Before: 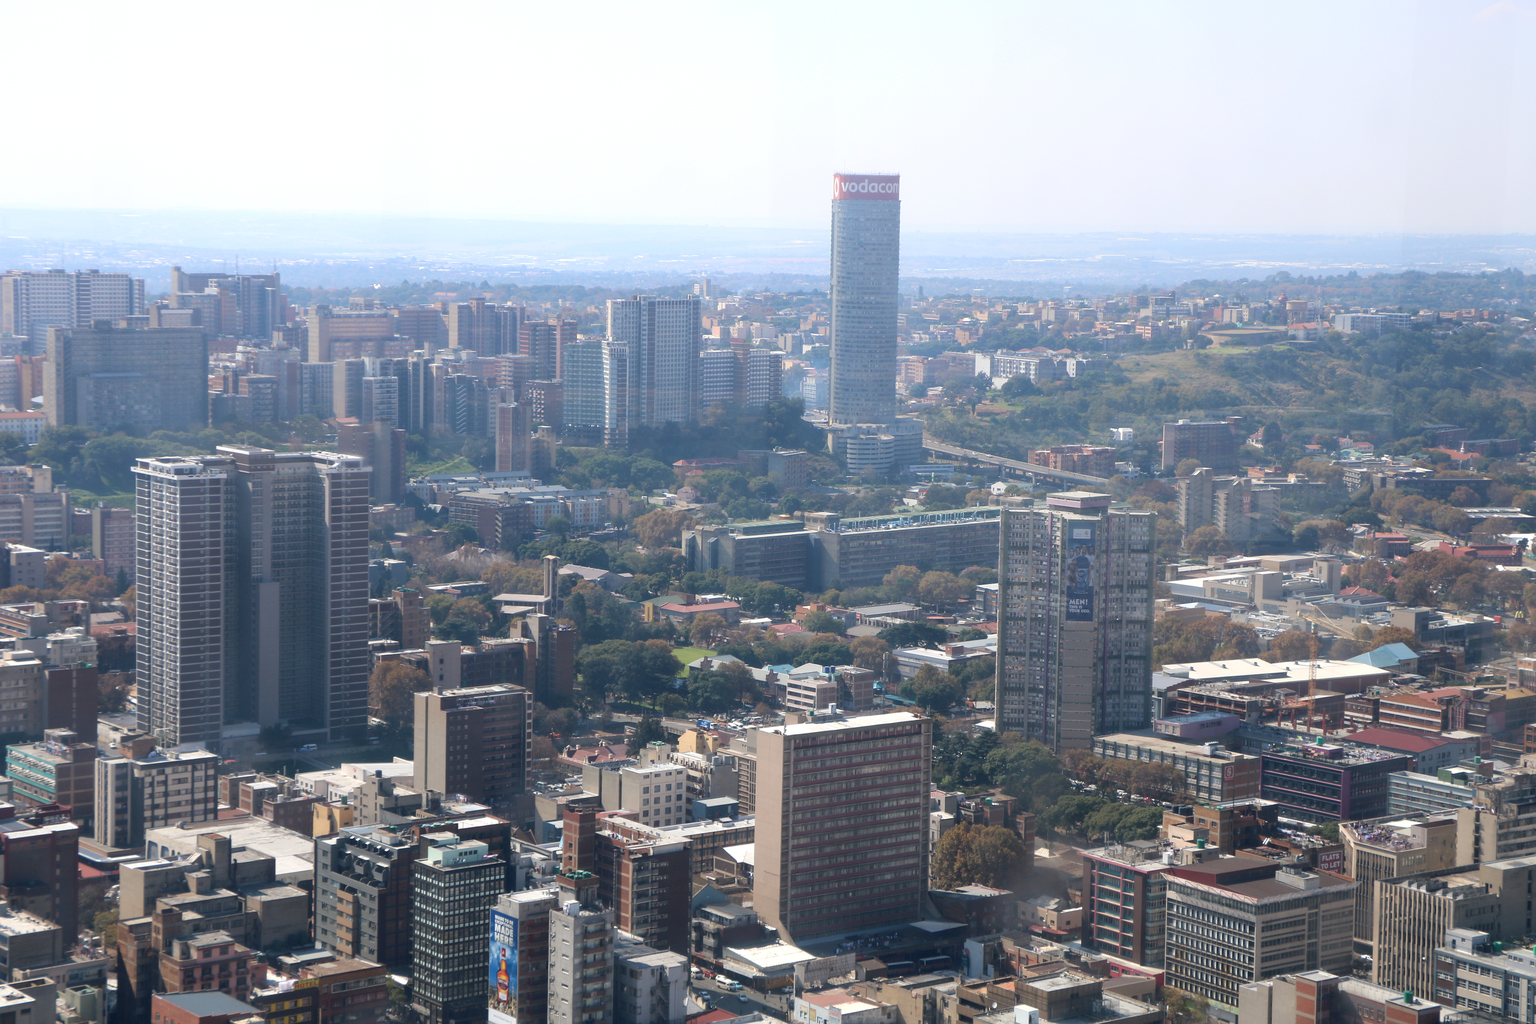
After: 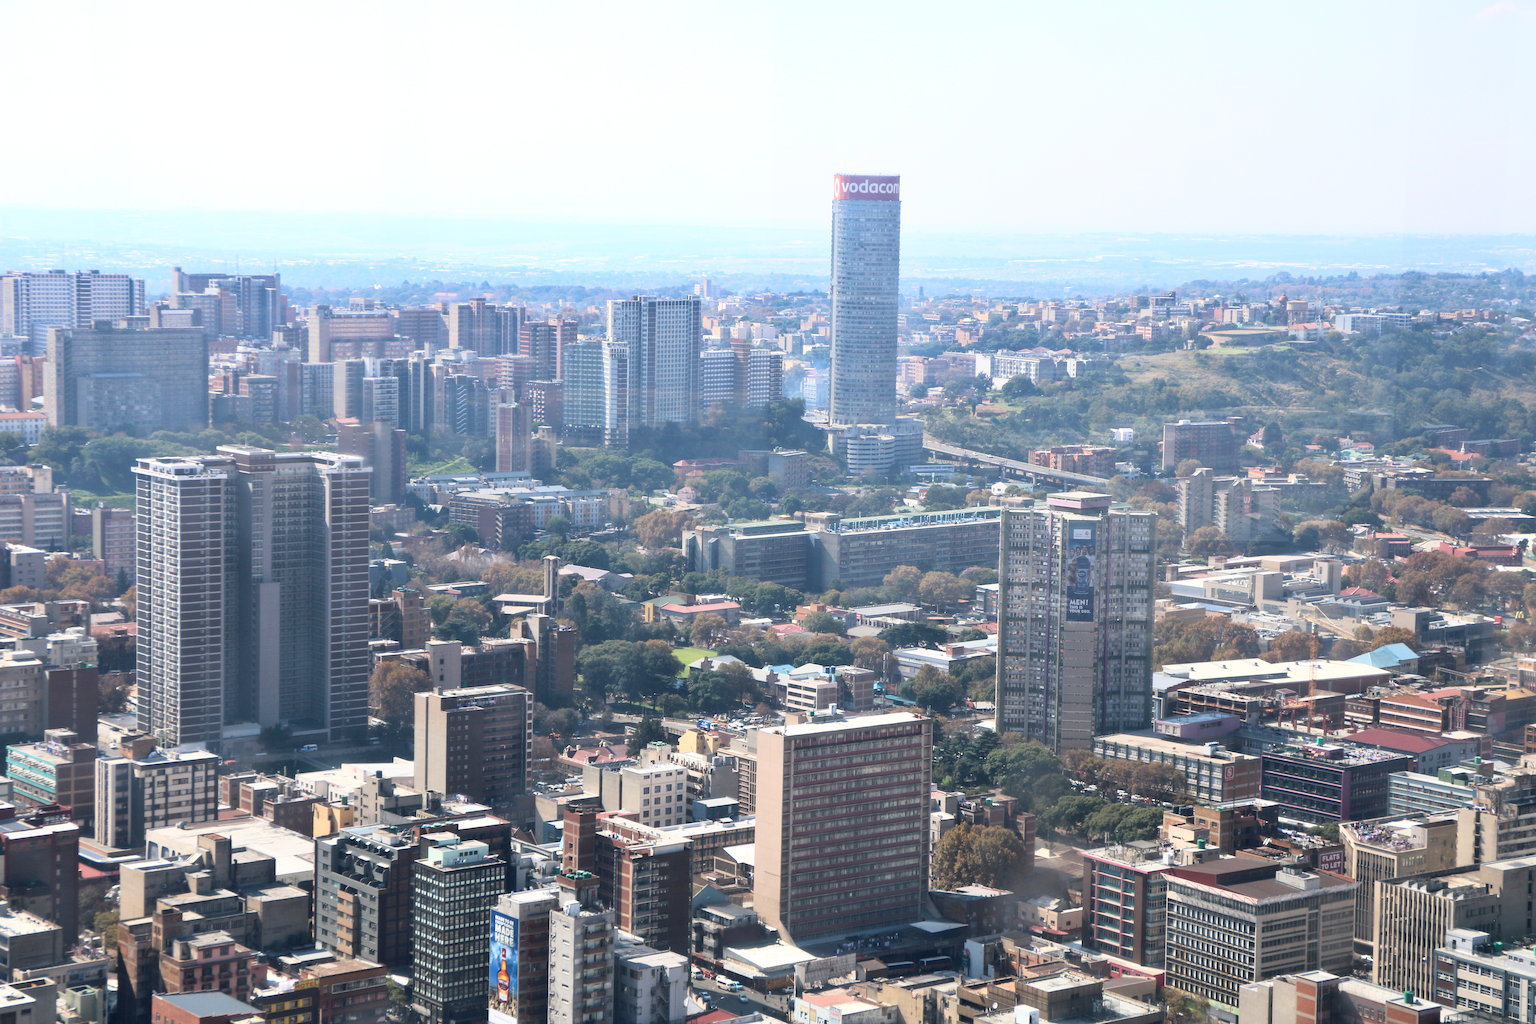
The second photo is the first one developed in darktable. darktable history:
base curve: curves: ch0 [(0, 0) (0.005, 0.002) (0.193, 0.295) (0.399, 0.664) (0.75, 0.928) (1, 1)]
shadows and highlights: soften with gaussian
